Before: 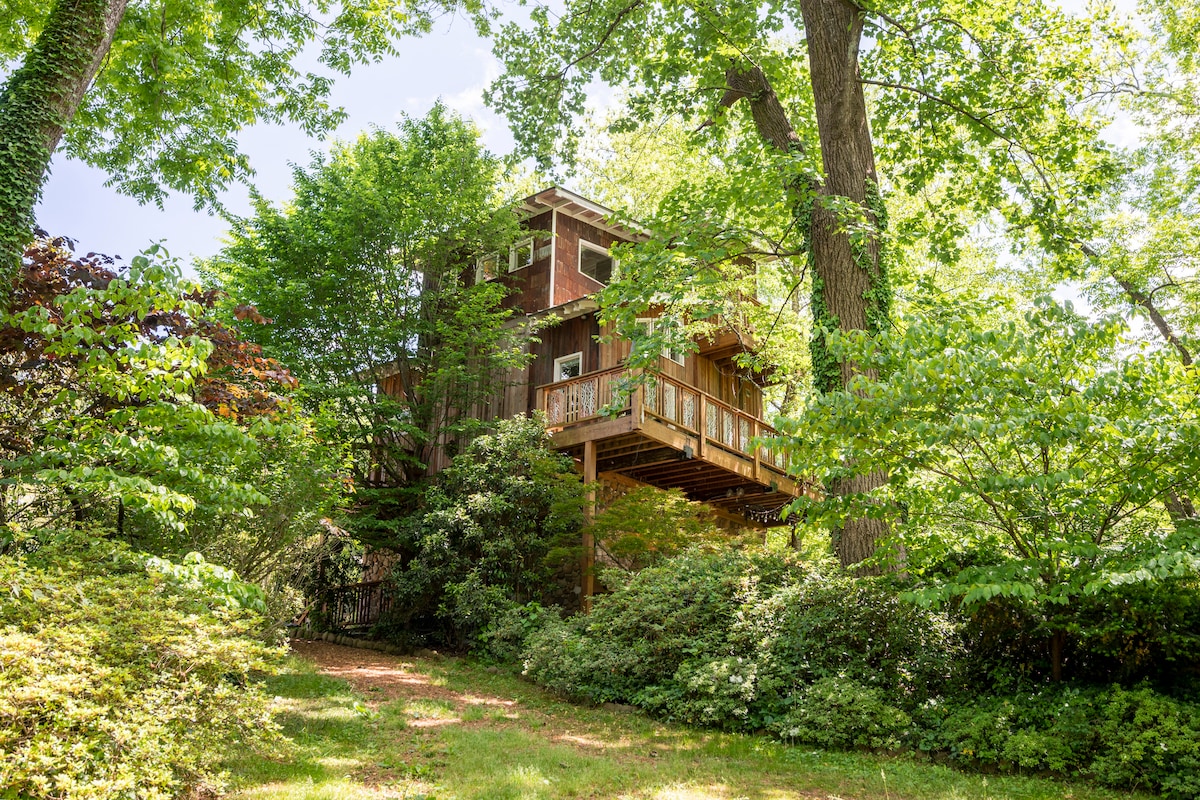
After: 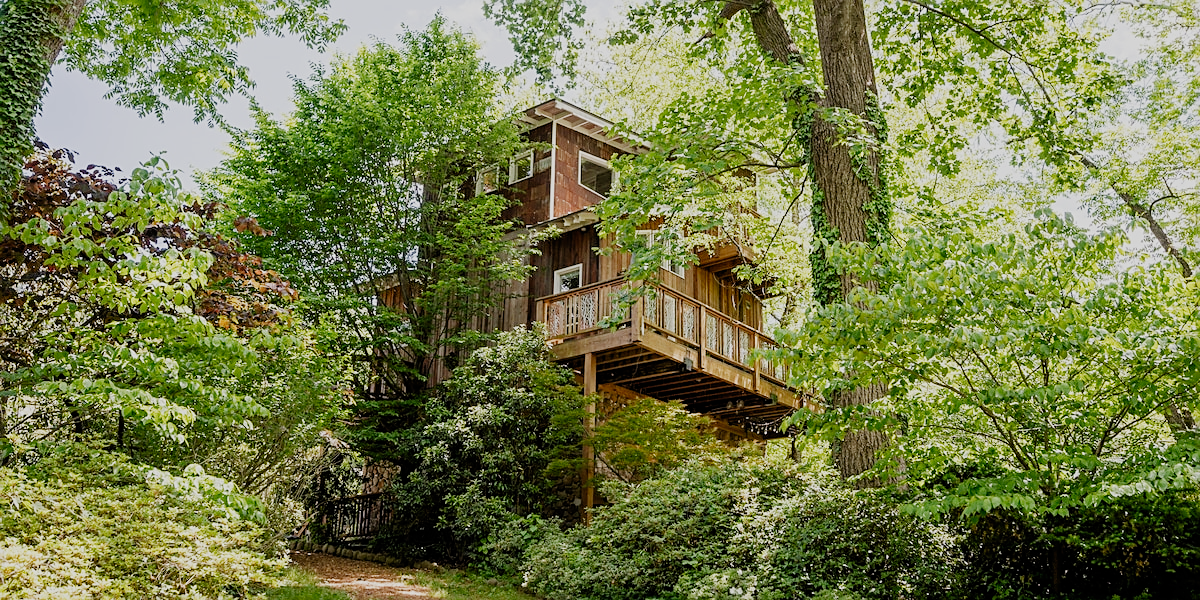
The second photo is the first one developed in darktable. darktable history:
crop: top 11.024%, bottom 13.948%
sharpen: on, module defaults
filmic rgb: black relative exposure -7.65 EV, white relative exposure 4.56 EV, hardness 3.61, preserve chrominance no, color science v5 (2021)
